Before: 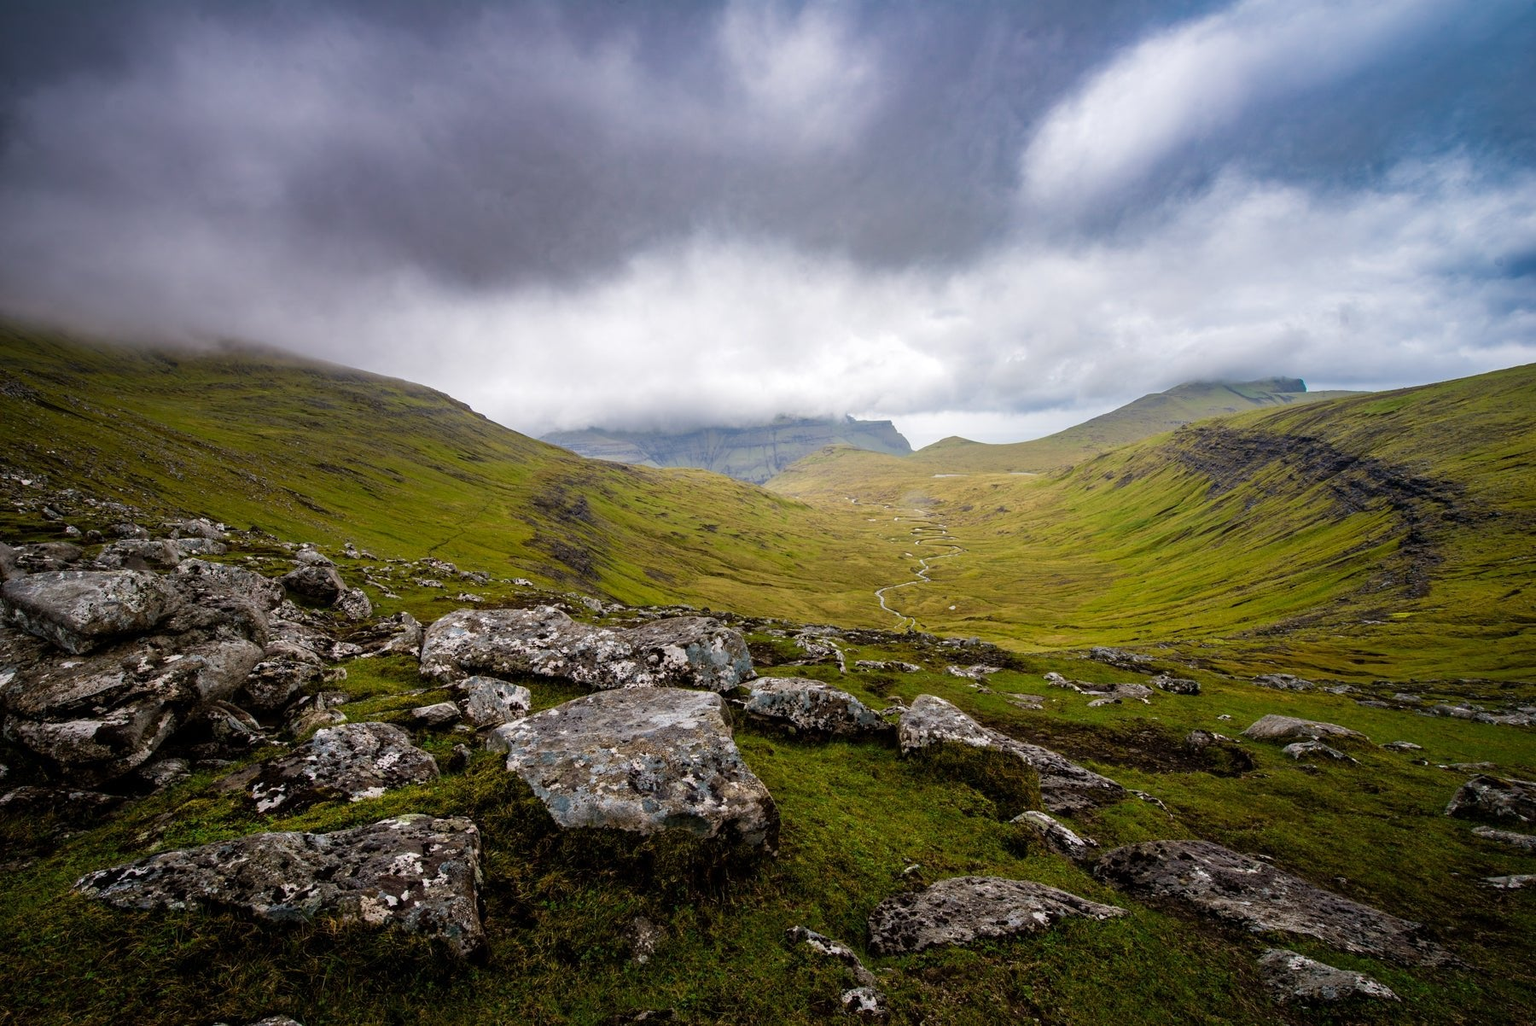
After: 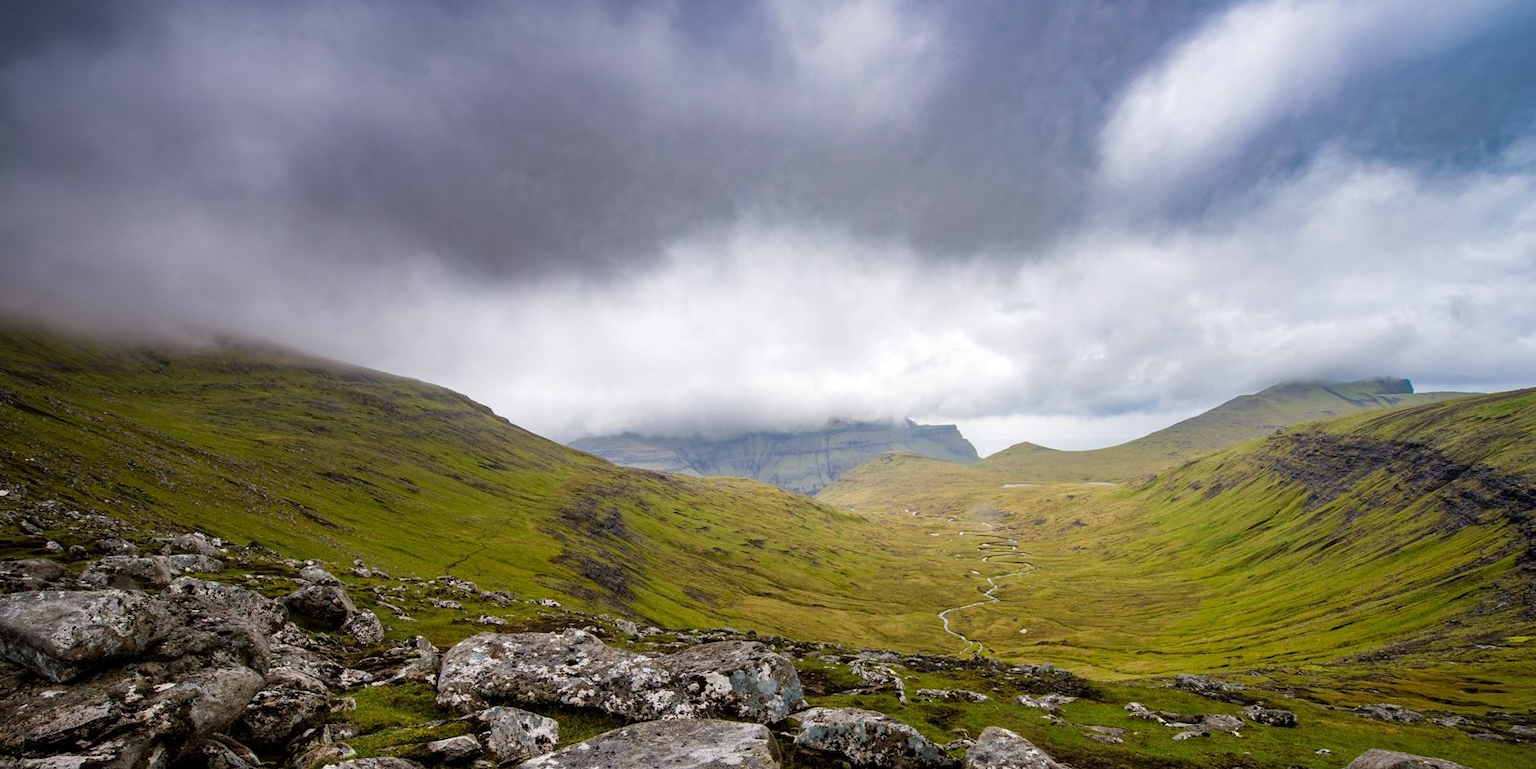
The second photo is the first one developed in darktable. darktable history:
crop: left 1.568%, top 3.451%, right 7.704%, bottom 28.459%
